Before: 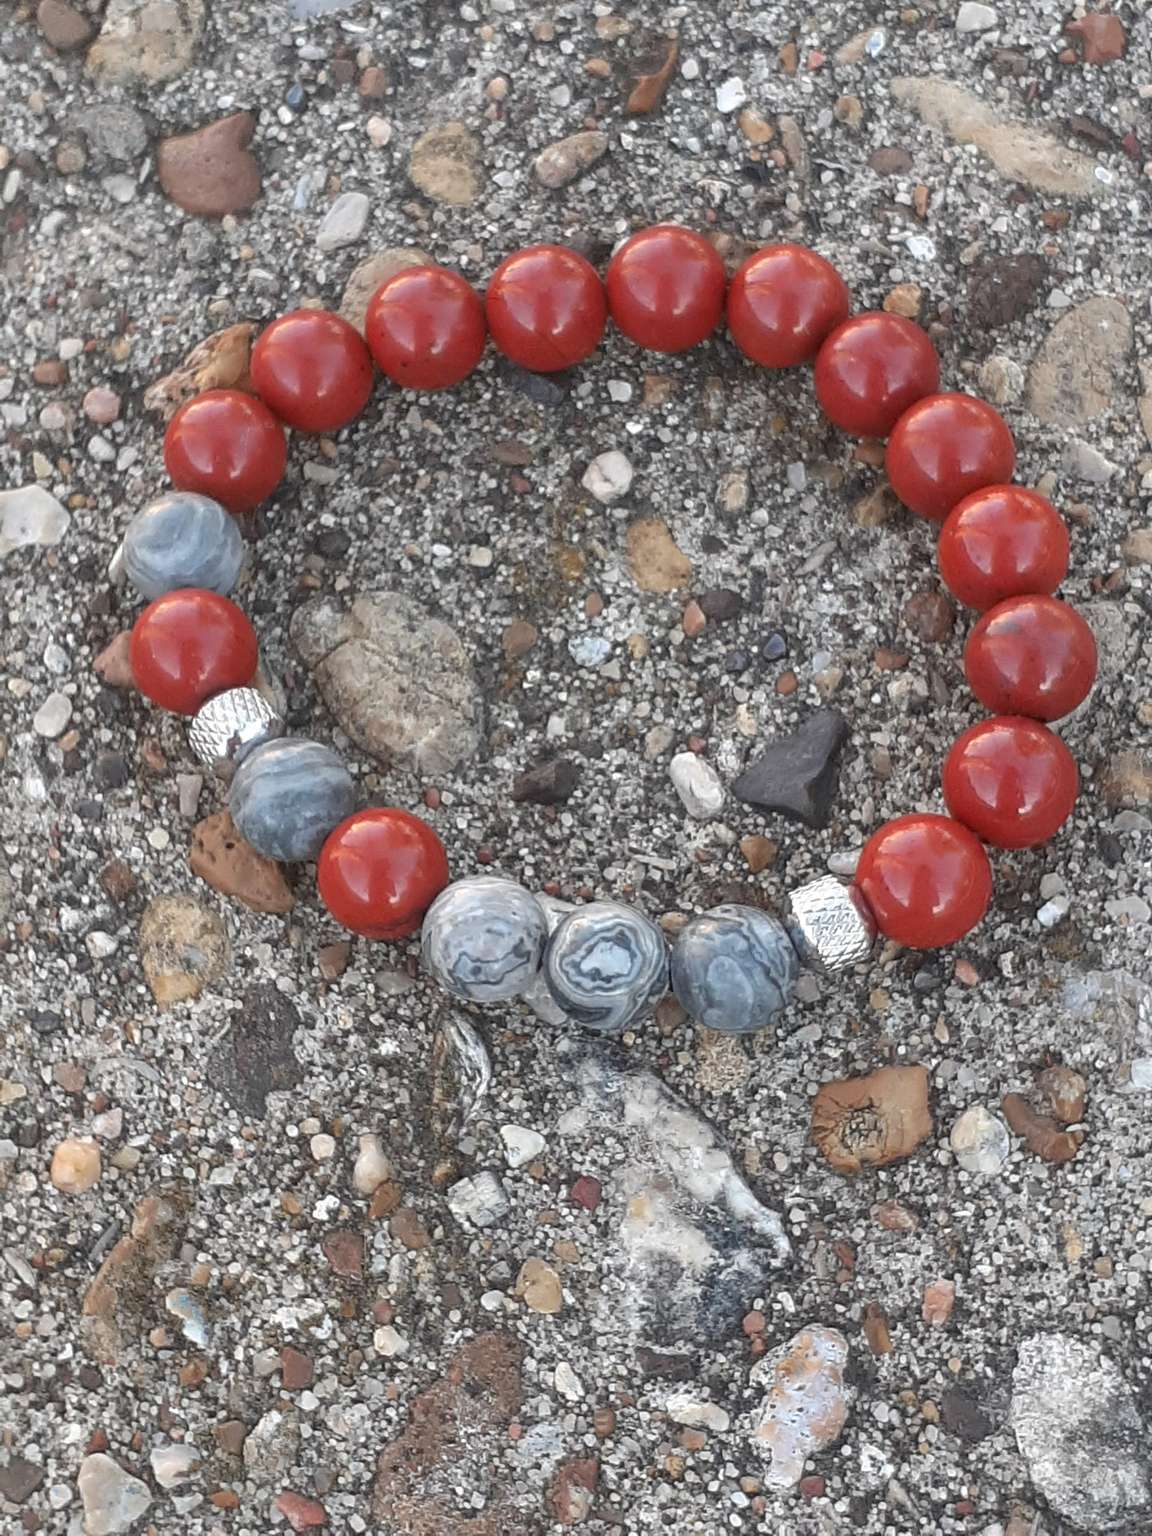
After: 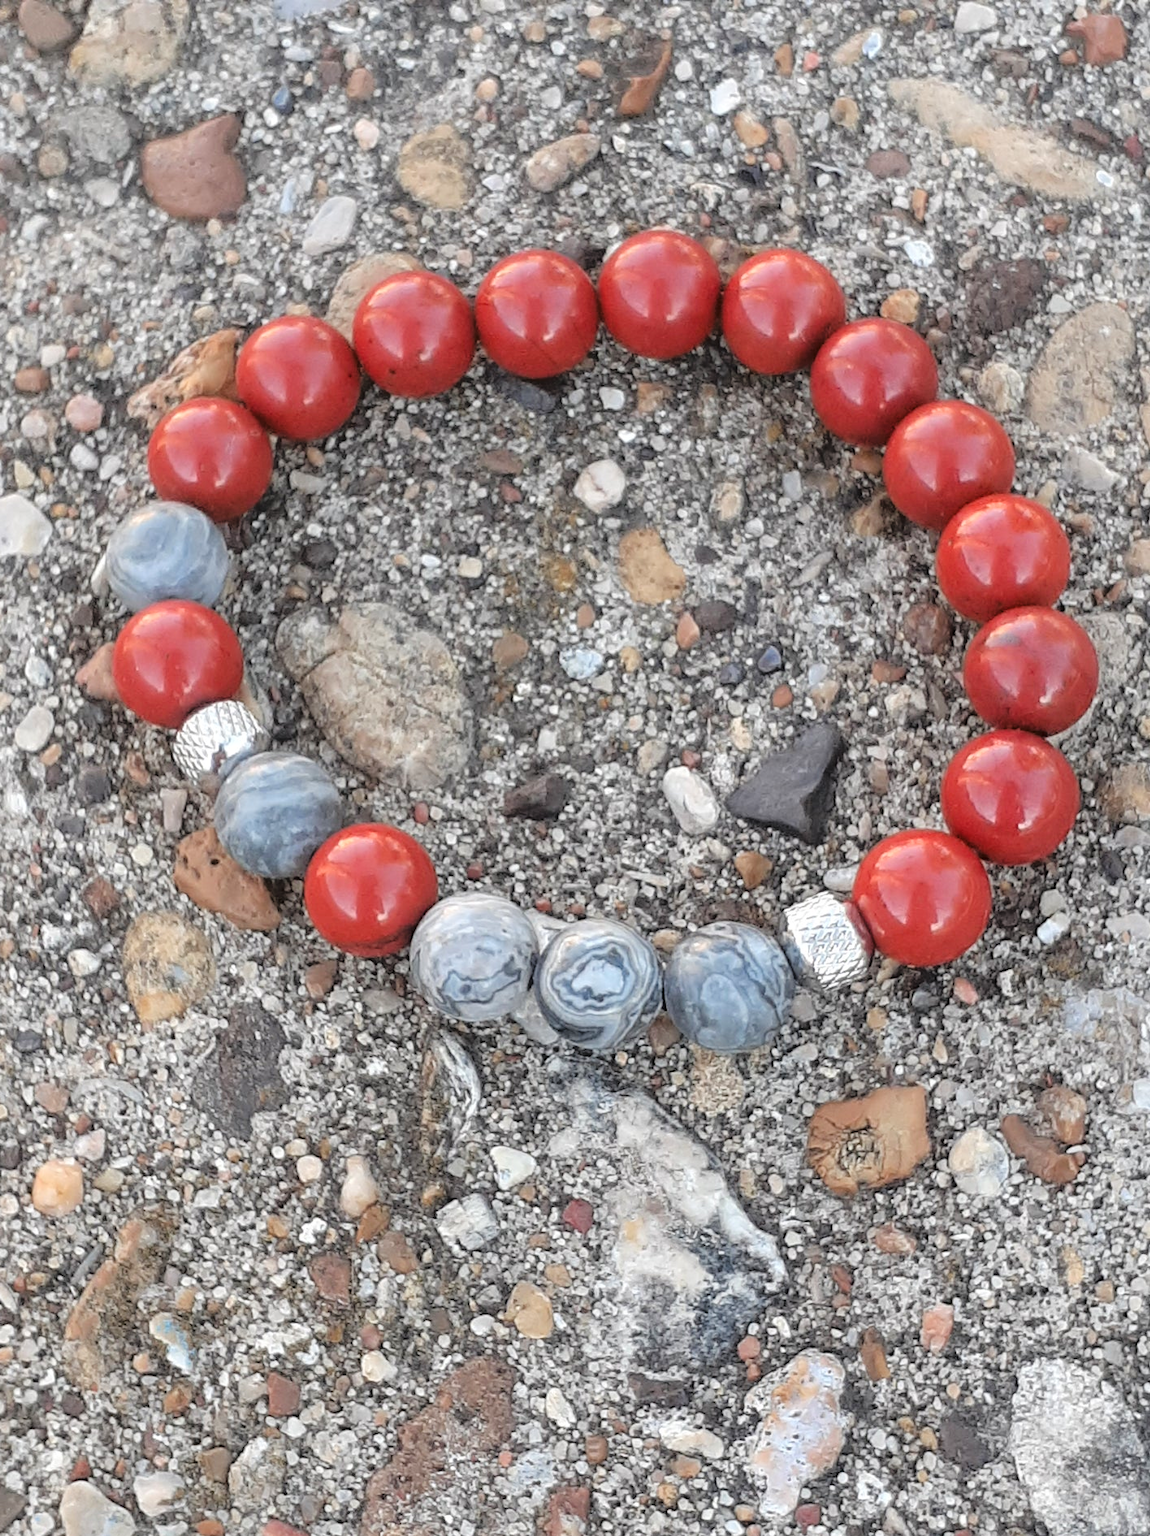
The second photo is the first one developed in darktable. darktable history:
crop: left 1.691%, right 0.271%, bottom 1.834%
tone curve: curves: ch0 [(0, 0) (0.058, 0.039) (0.168, 0.123) (0.282, 0.327) (0.45, 0.534) (0.676, 0.751) (0.89, 0.919) (1, 1)]; ch1 [(0, 0) (0.094, 0.081) (0.285, 0.299) (0.385, 0.403) (0.447, 0.455) (0.495, 0.496) (0.544, 0.552) (0.589, 0.612) (0.722, 0.728) (1, 1)]; ch2 [(0, 0) (0.257, 0.217) (0.43, 0.421) (0.498, 0.507) (0.531, 0.544) (0.56, 0.579) (0.625, 0.66) (1, 1)], color space Lab, linked channels, preserve colors none
